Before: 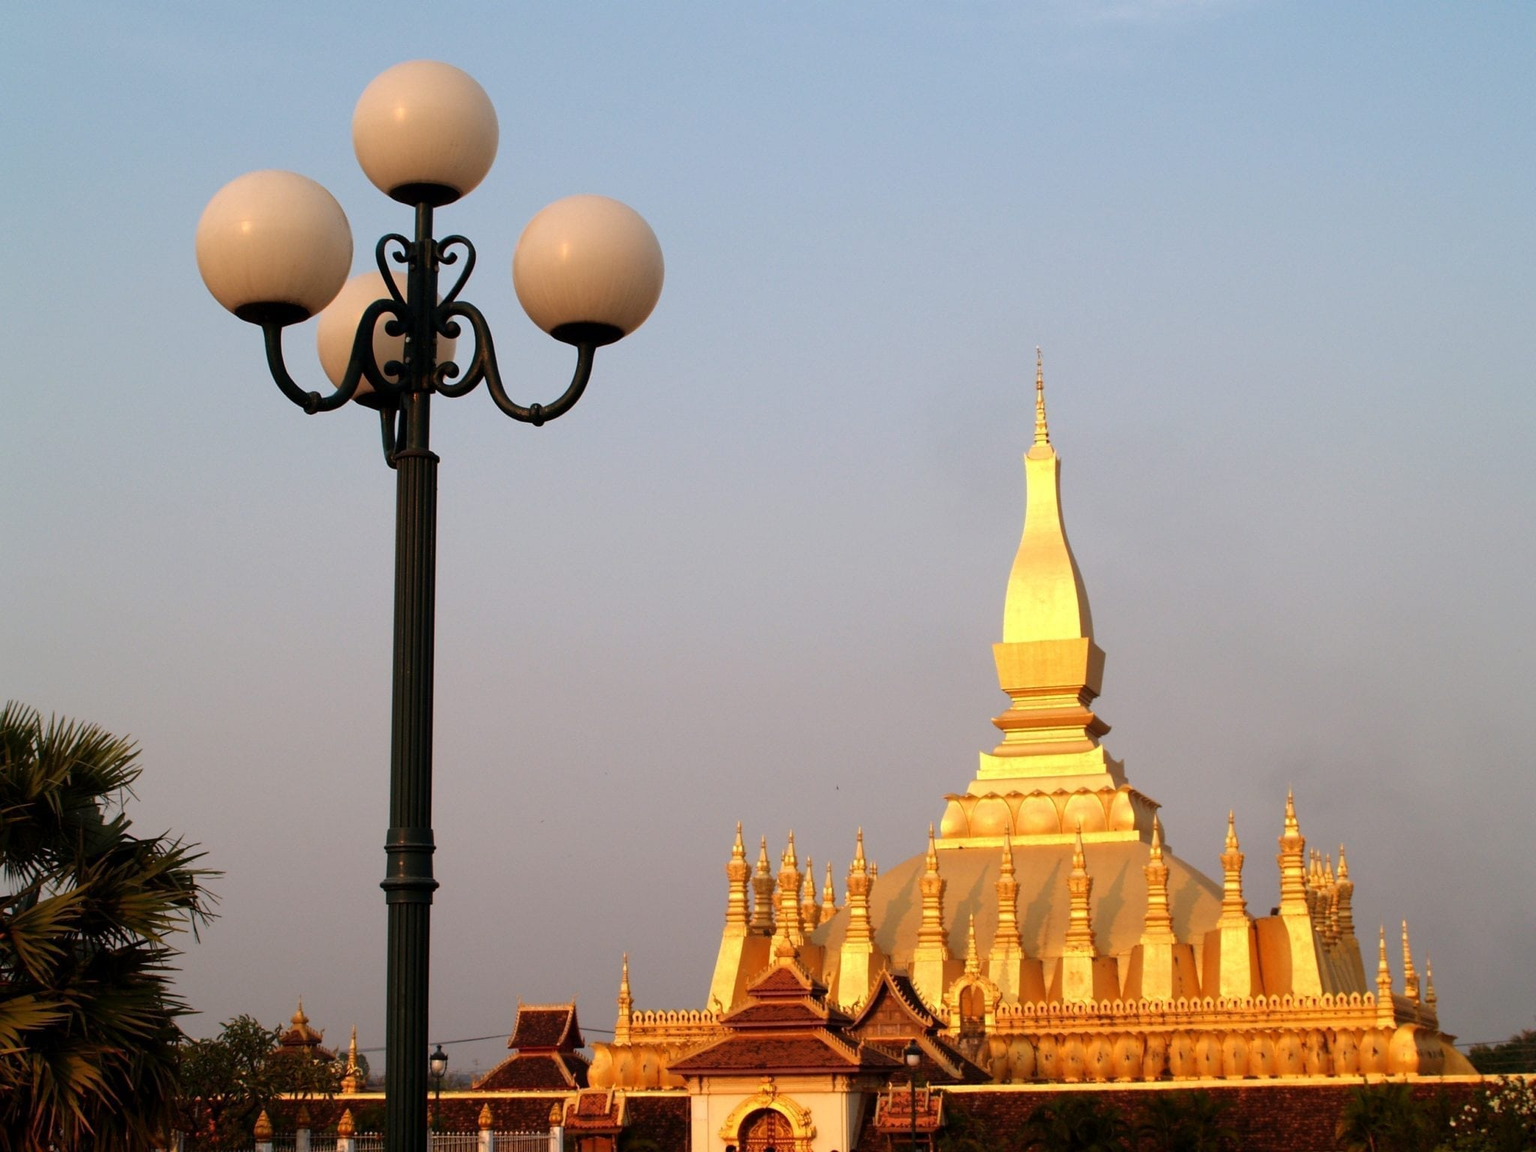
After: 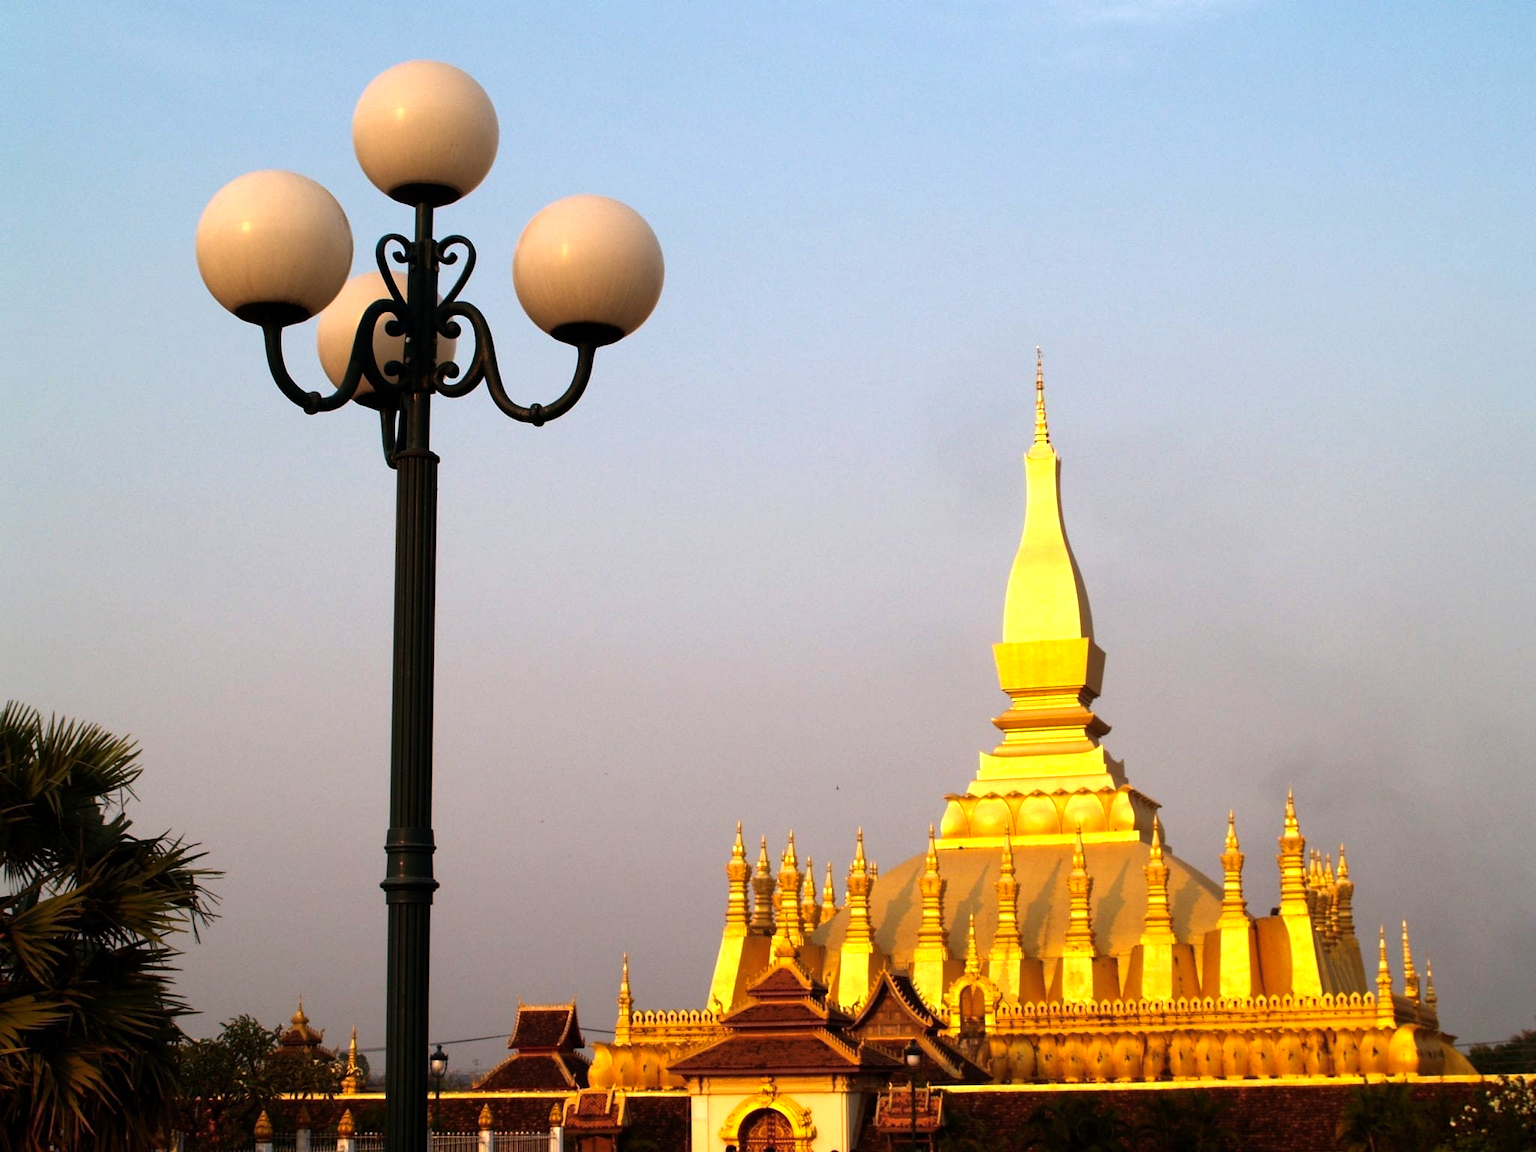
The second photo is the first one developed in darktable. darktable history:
exposure: exposure 0.081 EV, compensate highlight preservation false
color balance rgb: perceptual brilliance grading › highlights 14.29%, perceptual brilliance grading › mid-tones -5.92%, perceptual brilliance grading › shadows -26.83%, global vibrance 31.18%
